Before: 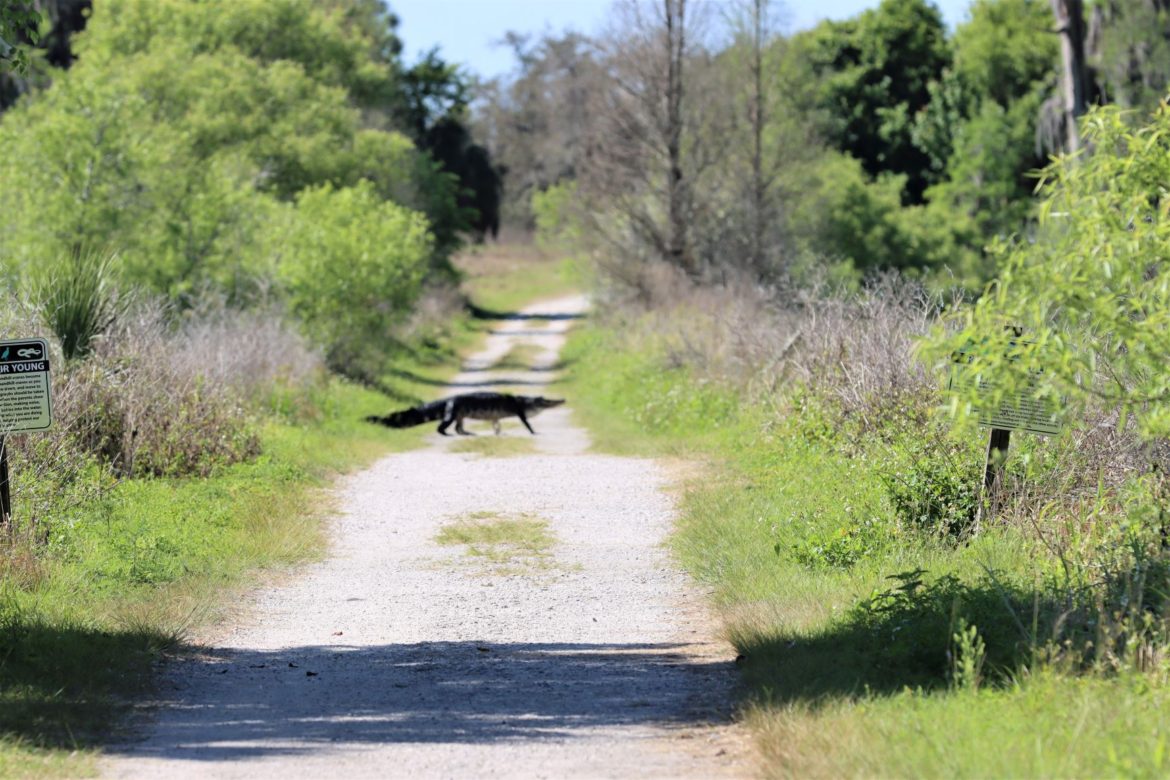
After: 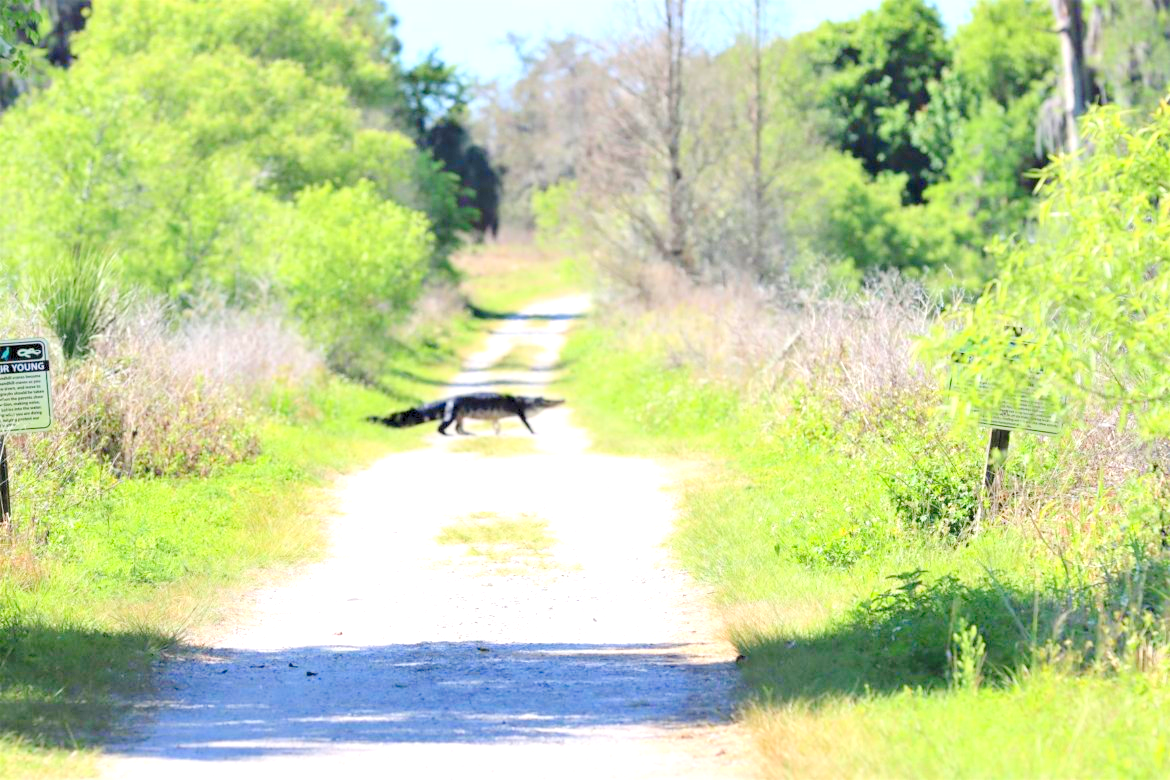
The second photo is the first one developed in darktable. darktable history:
levels: levels [0.008, 0.318, 0.836]
contrast brightness saturation: contrast 0.07, brightness 0.08, saturation 0.18
